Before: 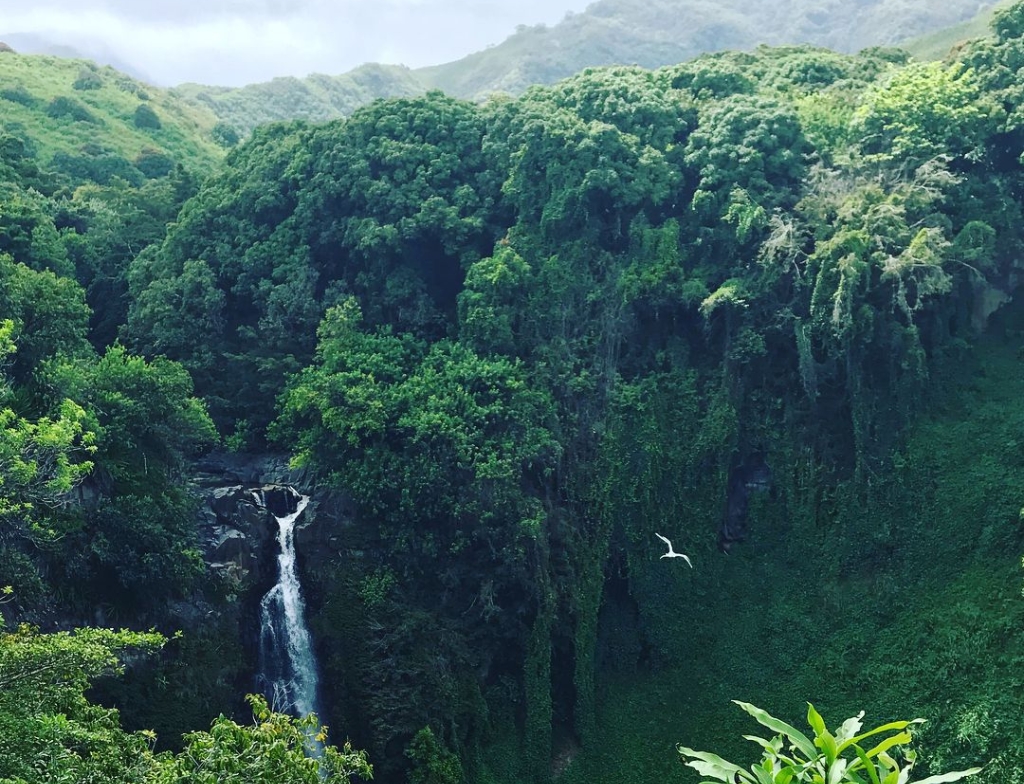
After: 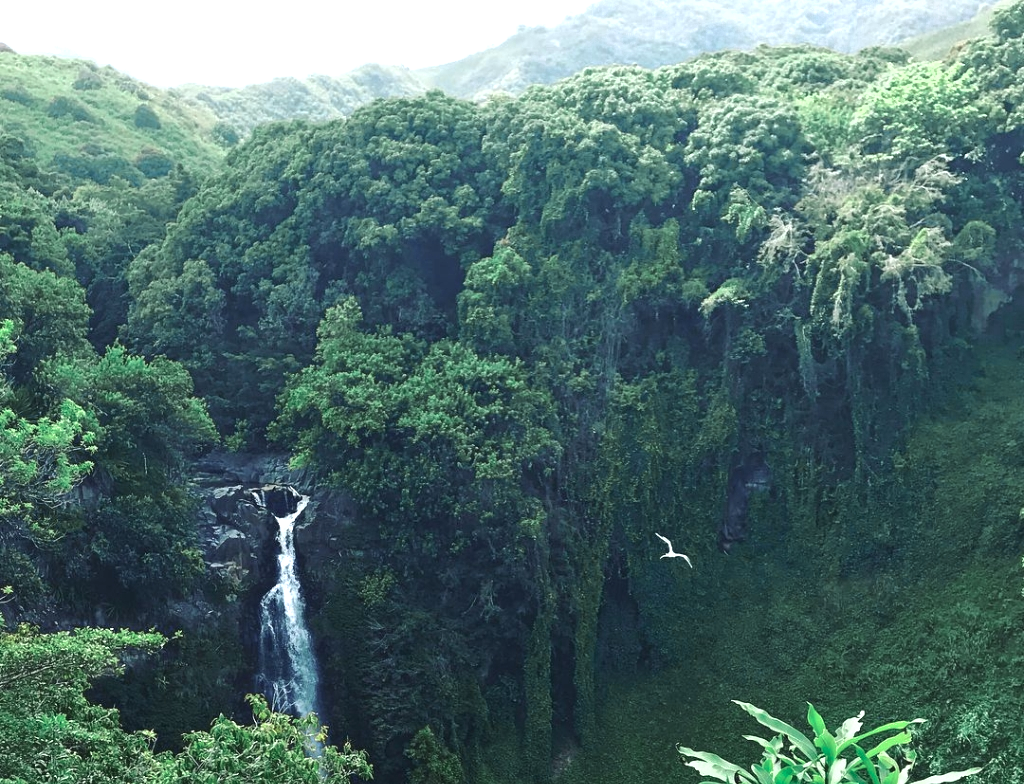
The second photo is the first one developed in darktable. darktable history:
shadows and highlights: shadows -20.35, white point adjustment -2.11, highlights -34.81
color zones: curves: ch0 [(0, 0.466) (0.128, 0.466) (0.25, 0.5) (0.375, 0.456) (0.5, 0.5) (0.625, 0.5) (0.737, 0.652) (0.875, 0.5)]; ch1 [(0, 0.603) (0.125, 0.618) (0.261, 0.348) (0.372, 0.353) (0.497, 0.363) (0.611, 0.45) (0.731, 0.427) (0.875, 0.518) (0.998, 0.652)]; ch2 [(0, 0.559) (0.125, 0.451) (0.253, 0.564) (0.37, 0.578) (0.5, 0.466) (0.625, 0.471) (0.731, 0.471) (0.88, 0.485)]
exposure: black level correction 0, exposure 0.695 EV, compensate highlight preservation false
